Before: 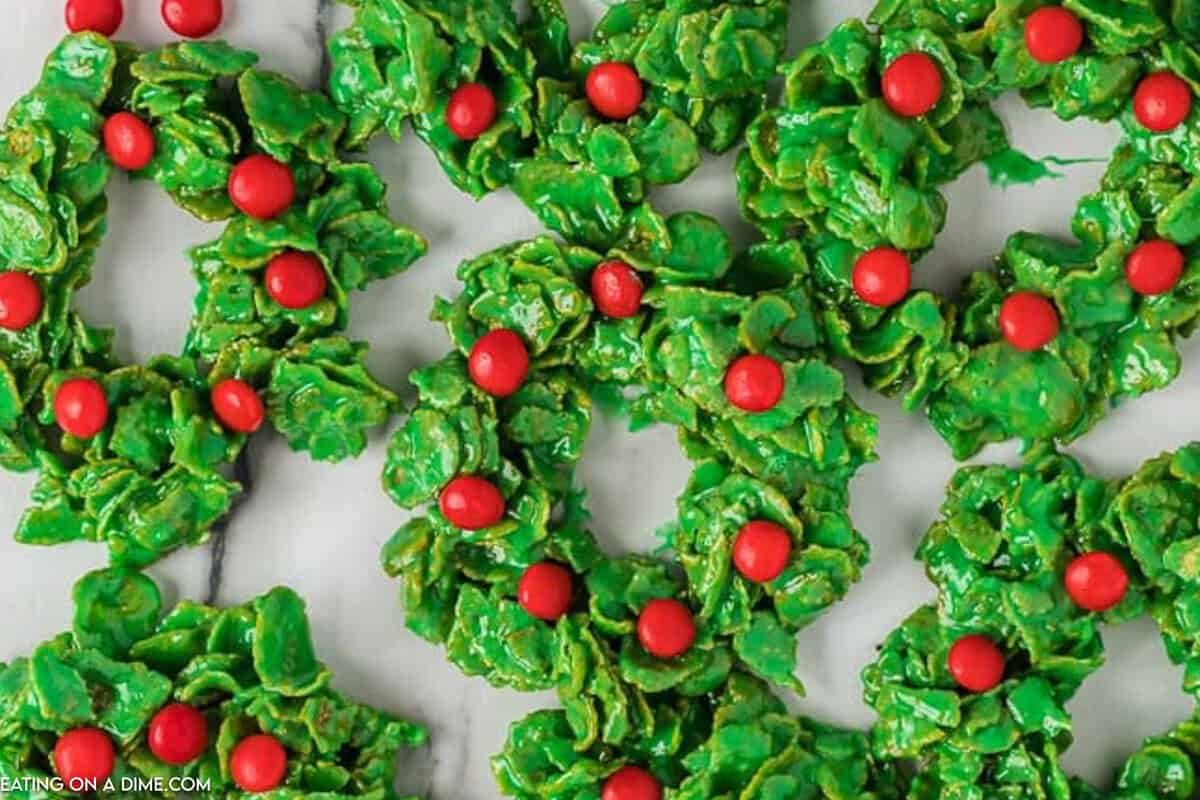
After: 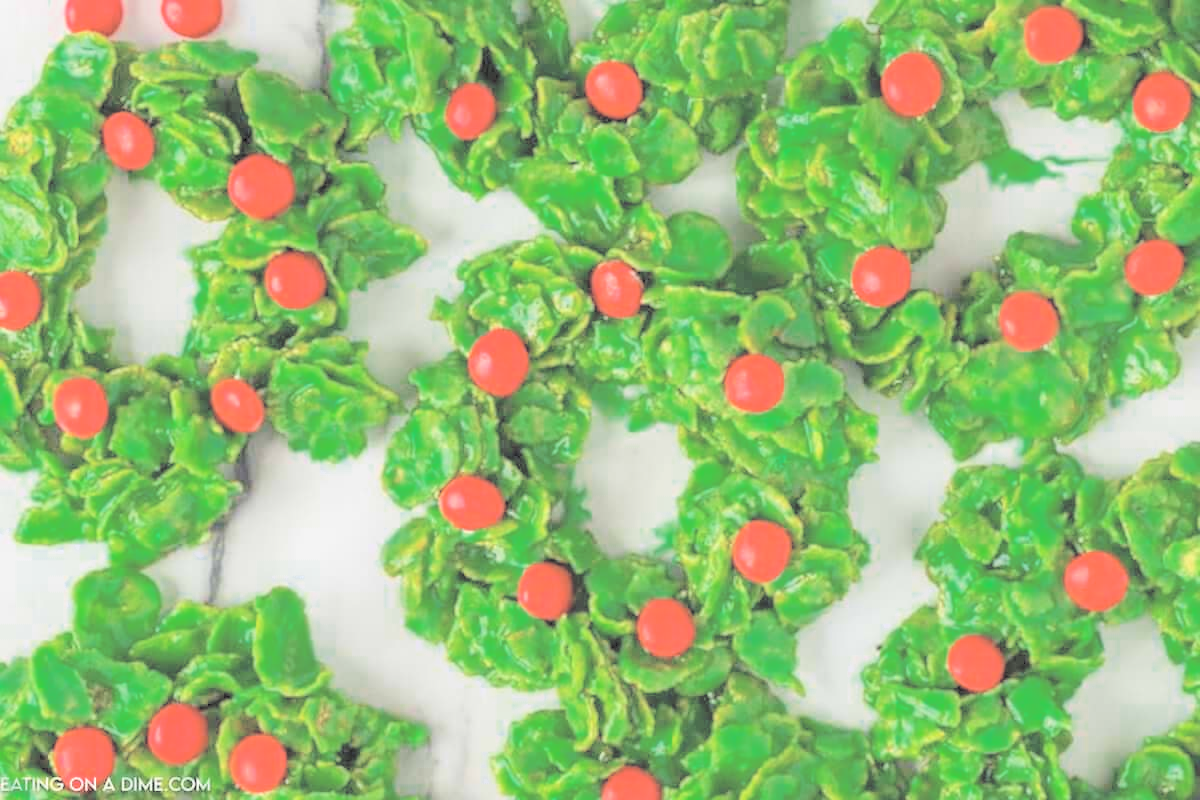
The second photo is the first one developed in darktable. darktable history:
contrast brightness saturation: brightness 0.982
color zones: curves: ch0 [(0.25, 0.5) (0.636, 0.25) (0.75, 0.5)]
